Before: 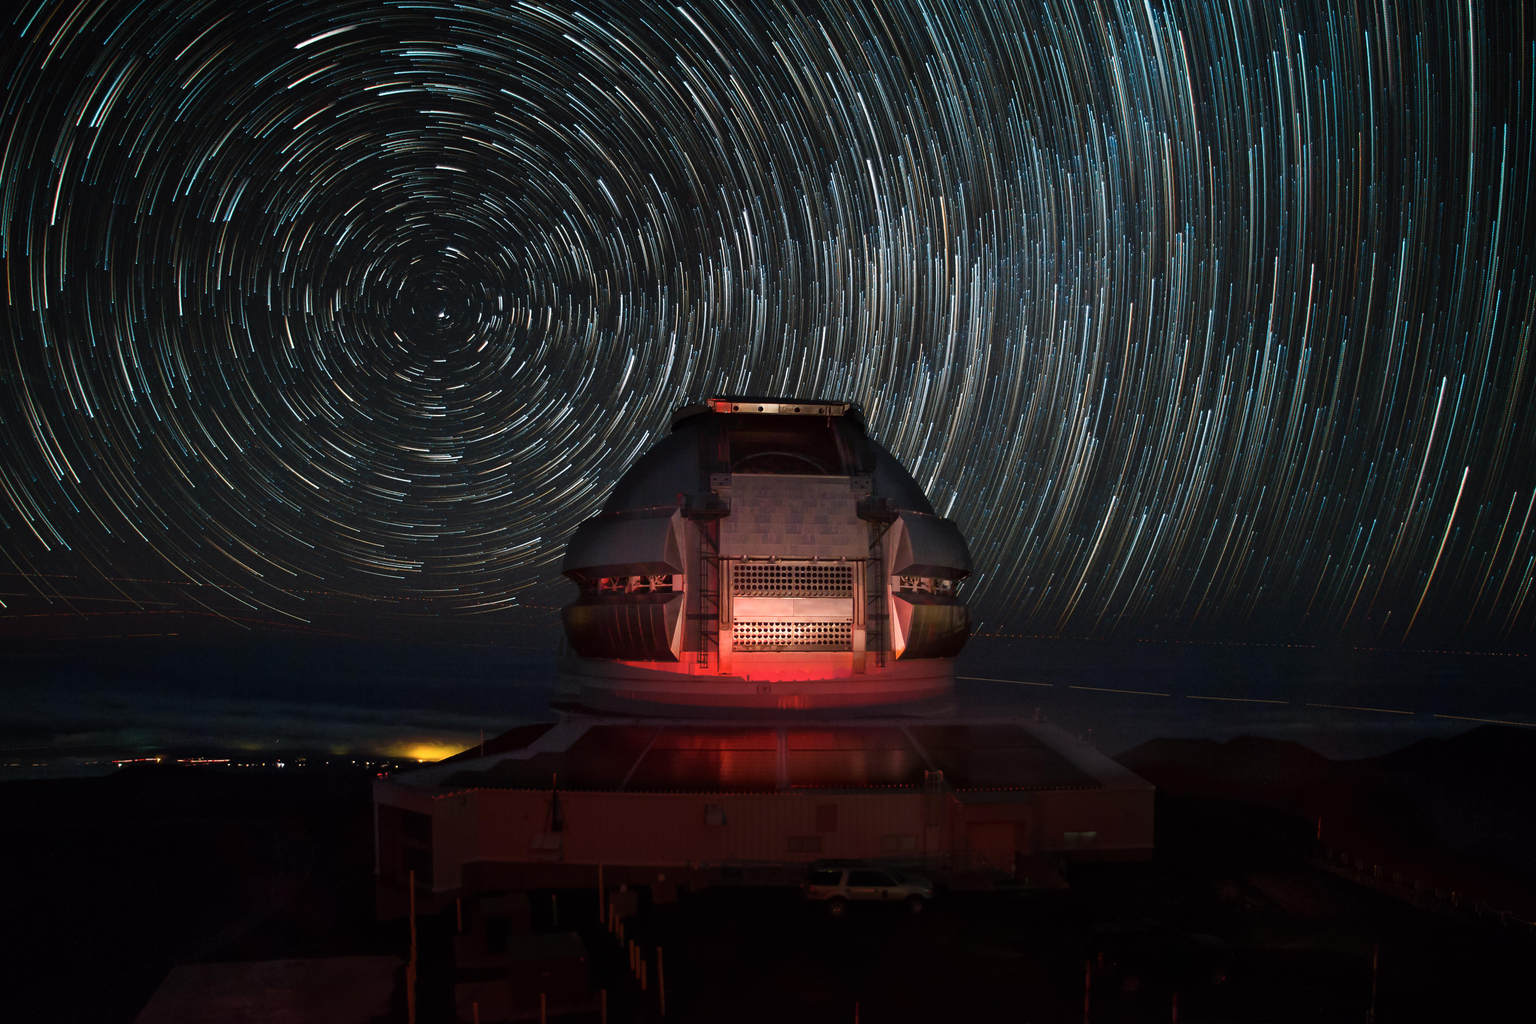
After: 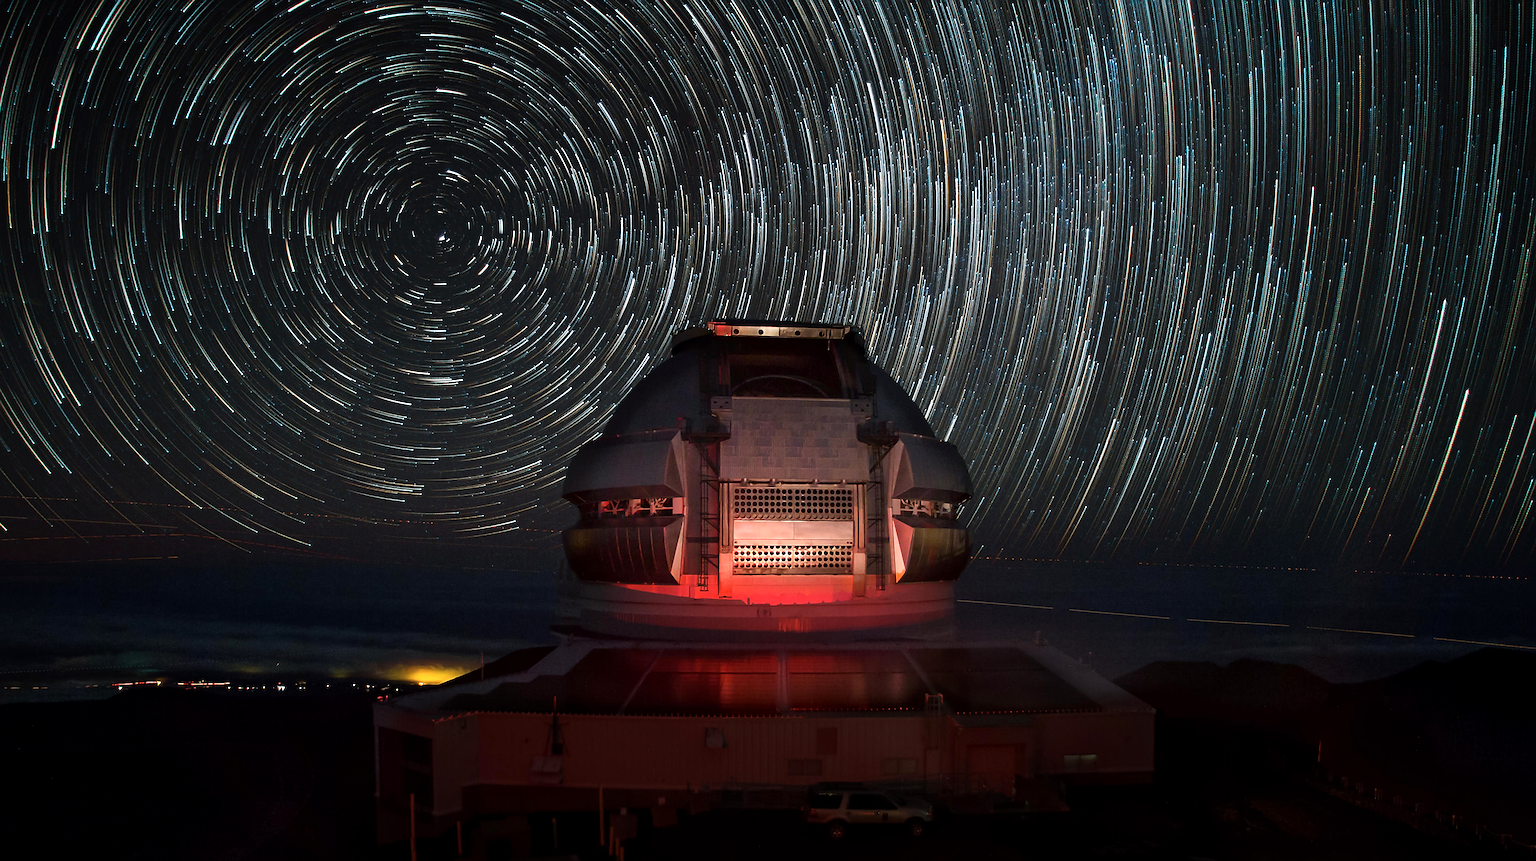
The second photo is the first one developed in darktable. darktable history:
exposure: black level correction 0.001, exposure 0.143 EV, compensate exposure bias true, compensate highlight preservation false
sharpen: on, module defaults
crop: top 7.574%, bottom 8.272%
